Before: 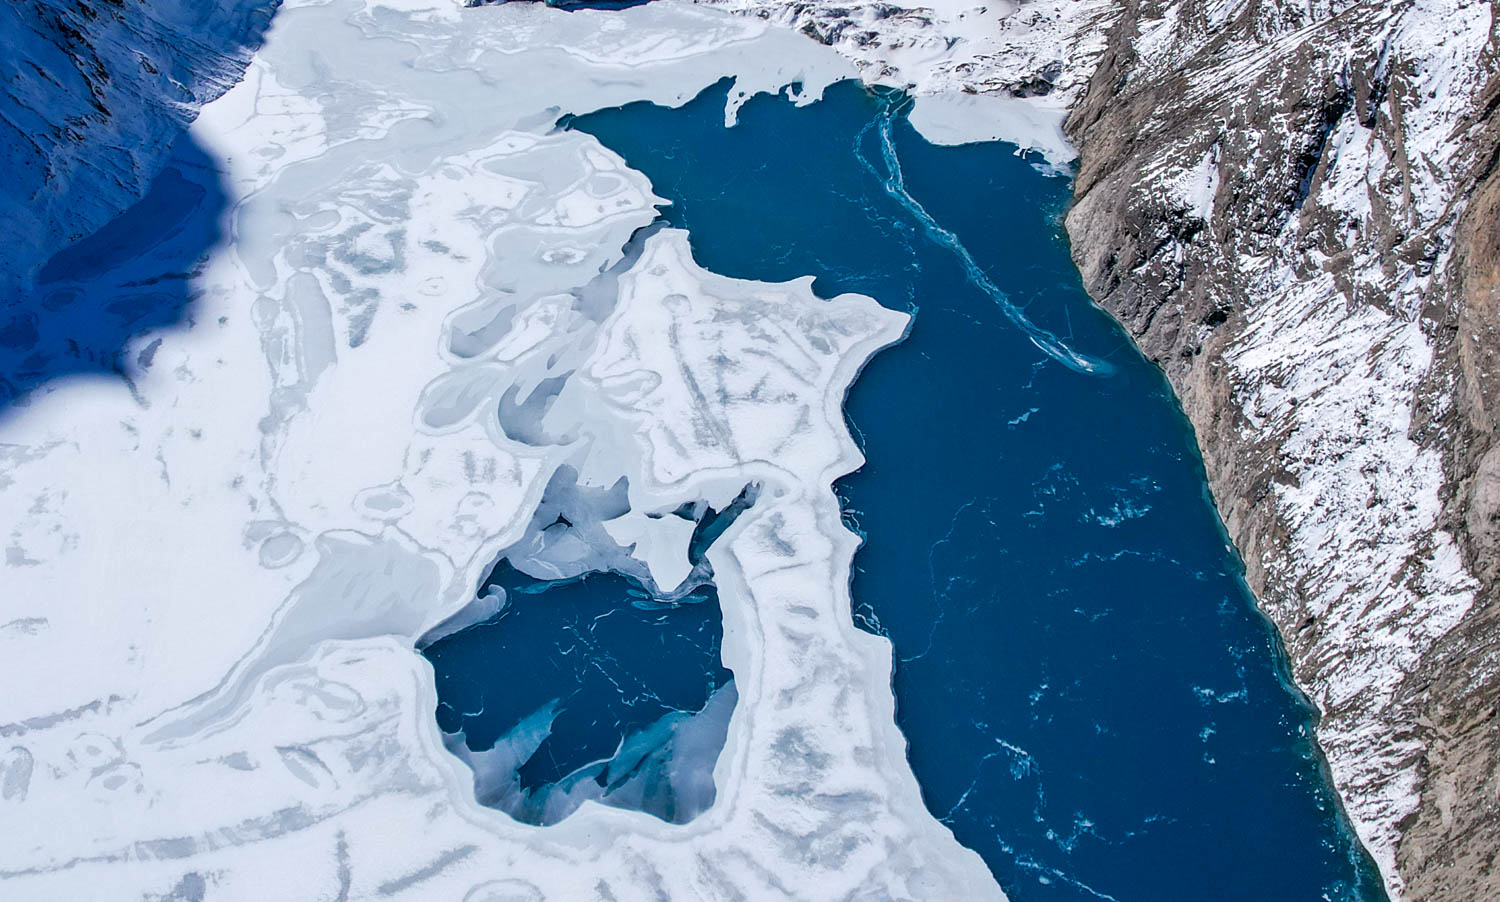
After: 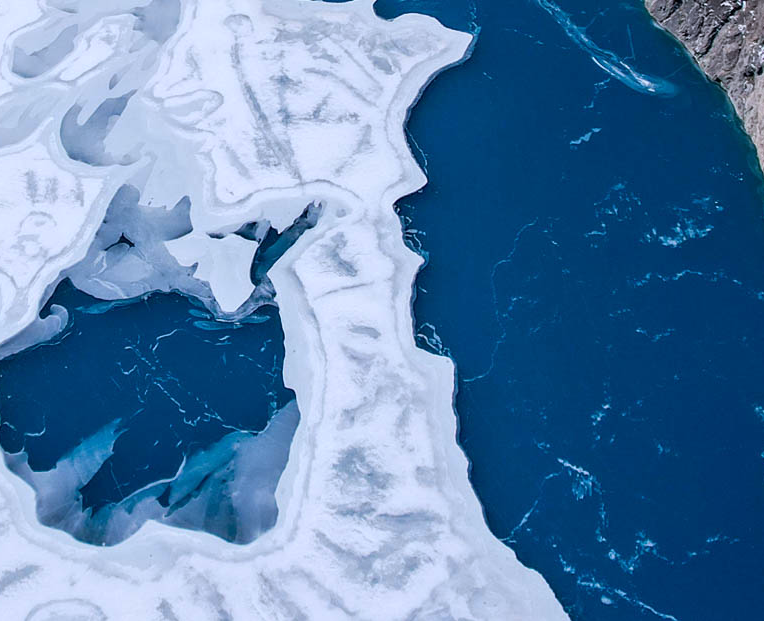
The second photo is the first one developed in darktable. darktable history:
white balance: red 0.984, blue 1.059
crop and rotate: left 29.237%, top 31.152%, right 19.807%
